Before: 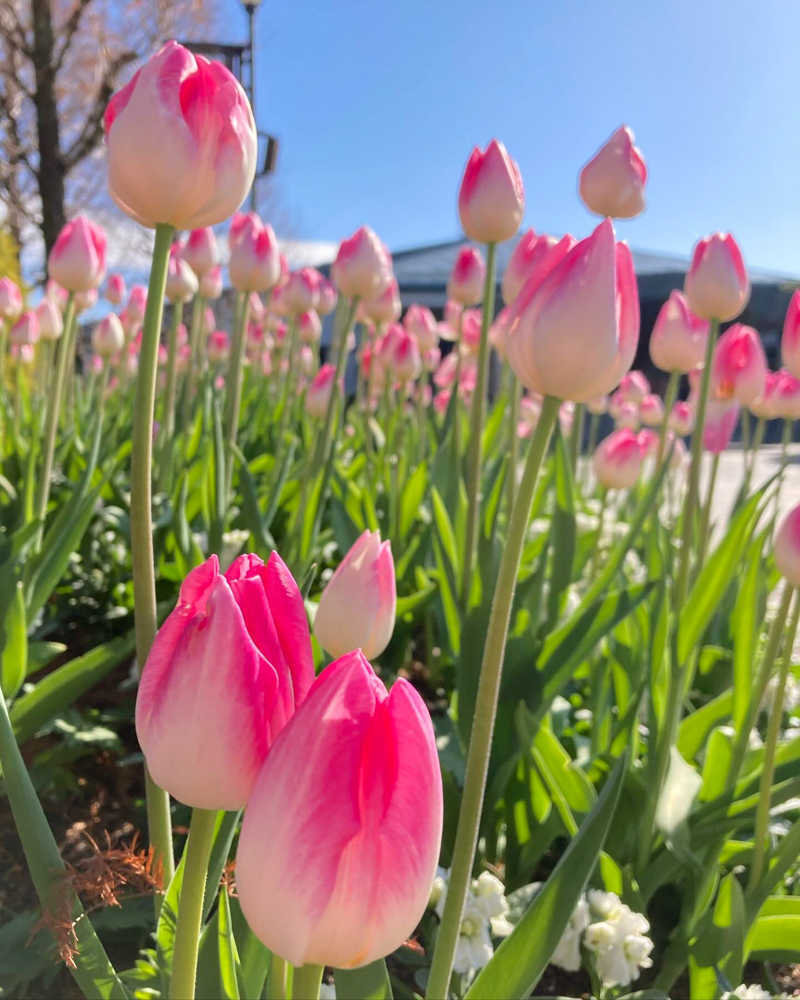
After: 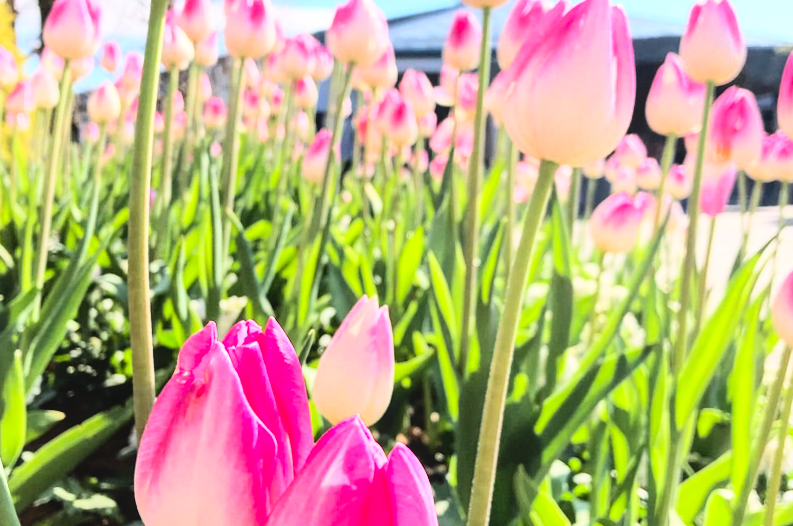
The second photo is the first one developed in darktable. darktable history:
rgb curve: curves: ch0 [(0, 0) (0.21, 0.15) (0.24, 0.21) (0.5, 0.75) (0.75, 0.96) (0.89, 0.99) (1, 1)]; ch1 [(0, 0.02) (0.21, 0.13) (0.25, 0.2) (0.5, 0.67) (0.75, 0.9) (0.89, 0.97) (1, 1)]; ch2 [(0, 0.02) (0.21, 0.13) (0.25, 0.2) (0.5, 0.67) (0.75, 0.9) (0.89, 0.97) (1, 1)], compensate middle gray true
local contrast: detail 110%
rotate and perspective: rotation -0.45°, automatic cropping original format, crop left 0.008, crop right 0.992, crop top 0.012, crop bottom 0.988
crop and rotate: top 23.043%, bottom 23.437%
